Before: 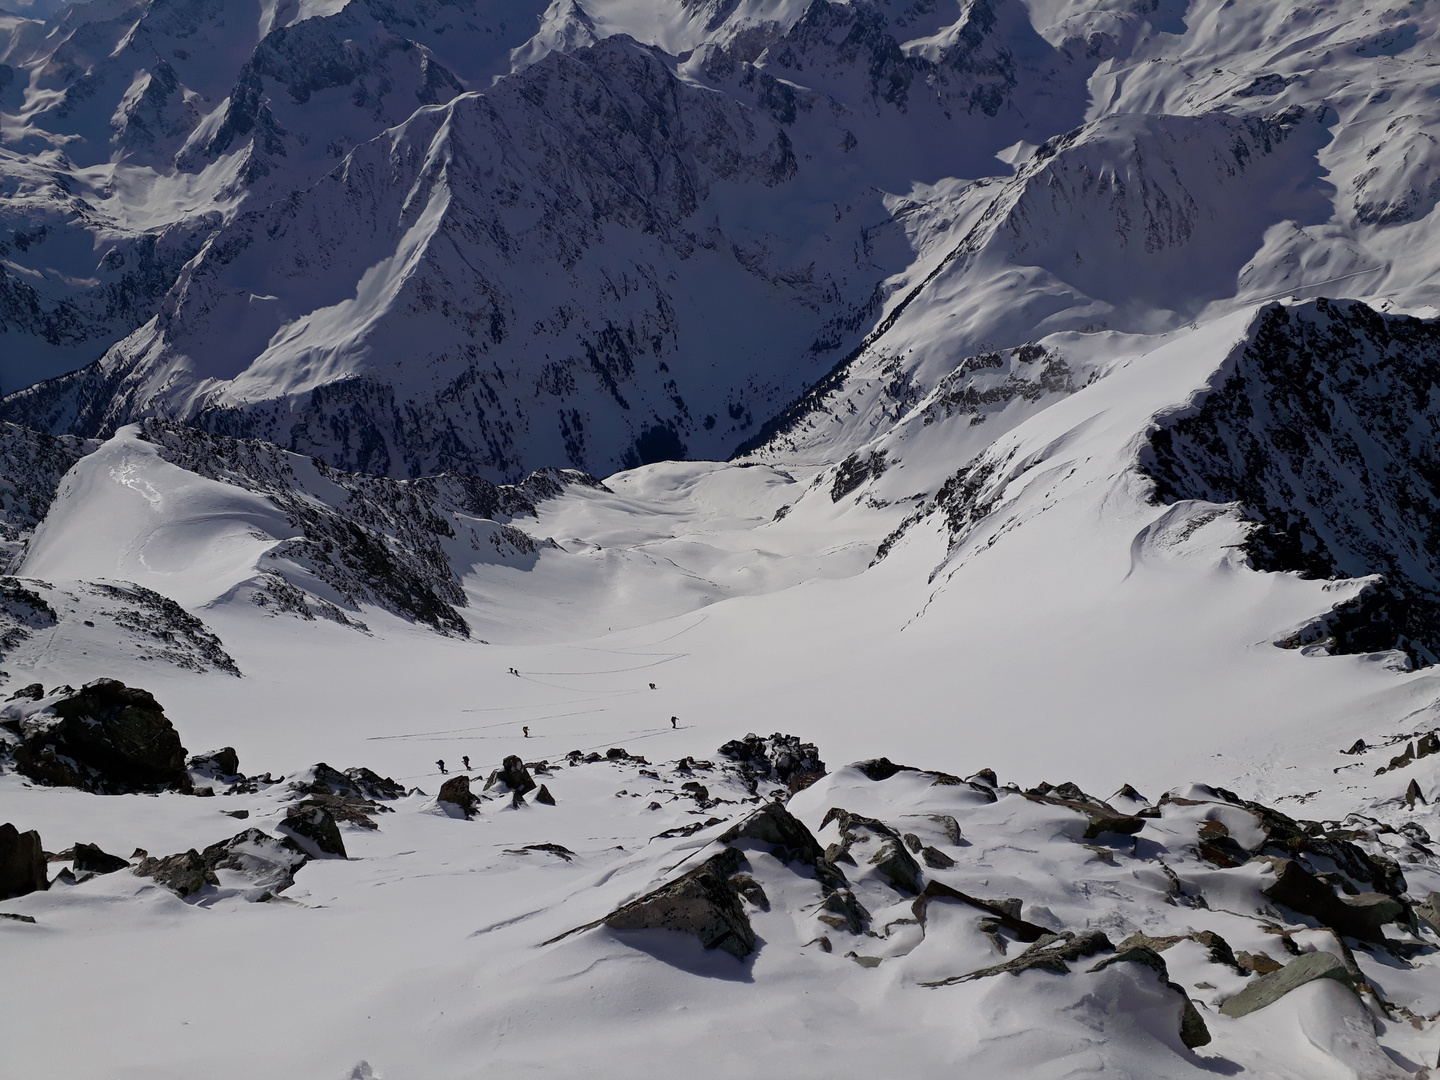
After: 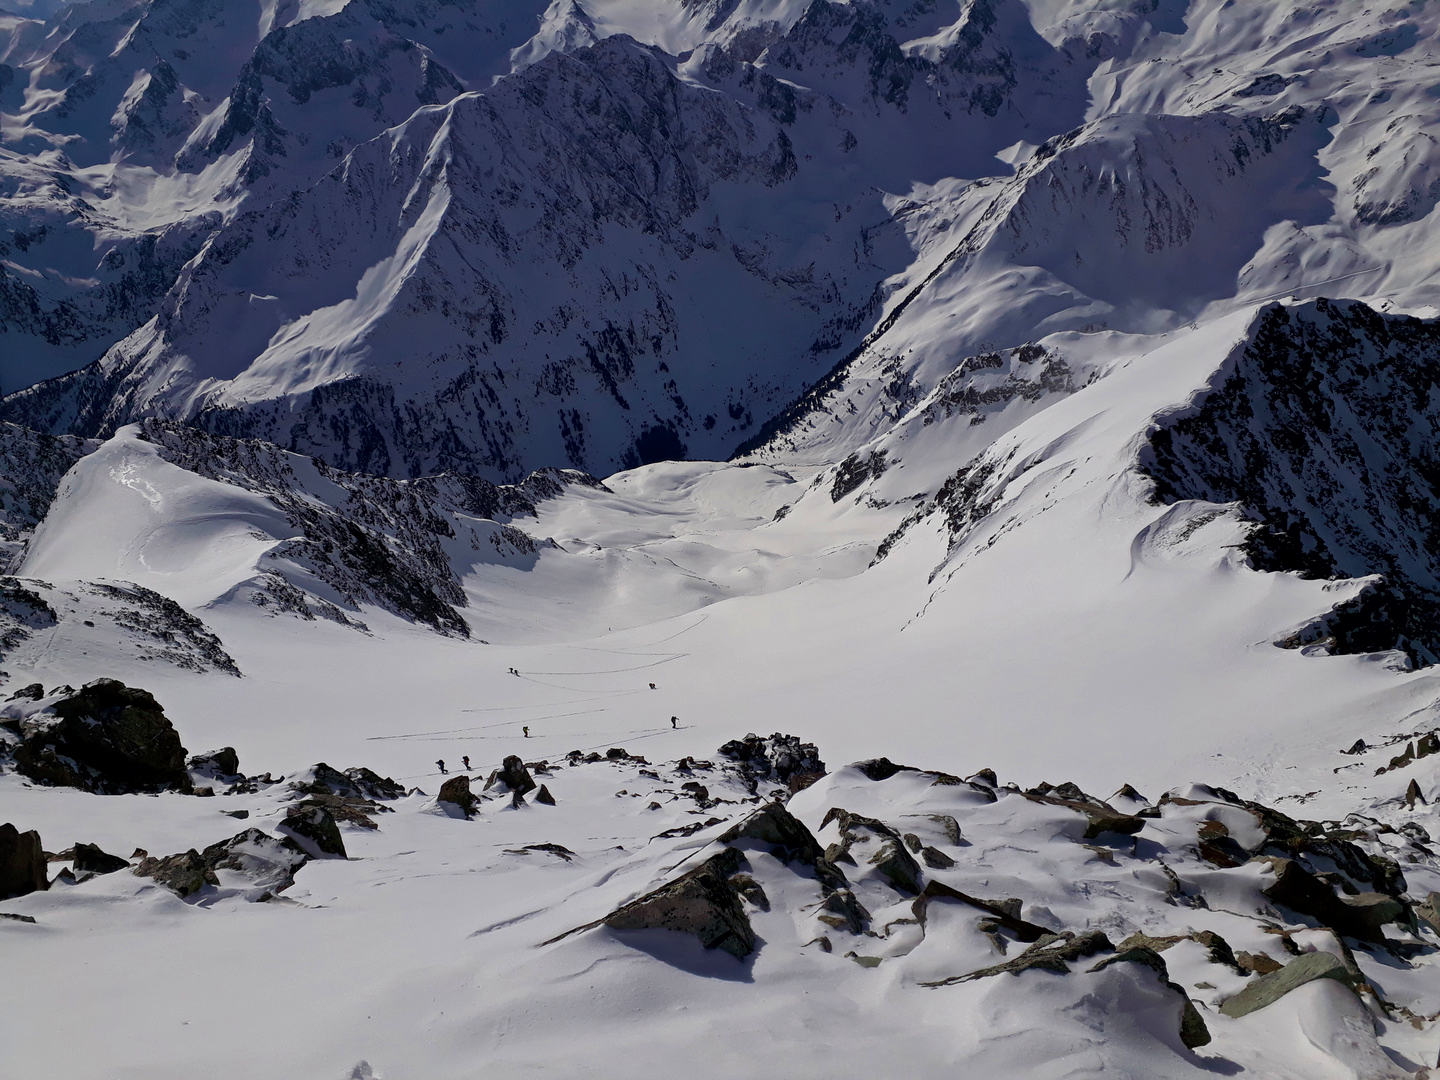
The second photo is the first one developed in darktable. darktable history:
velvia: on, module defaults
local contrast: mode bilateral grid, contrast 20, coarseness 50, detail 120%, midtone range 0.2
